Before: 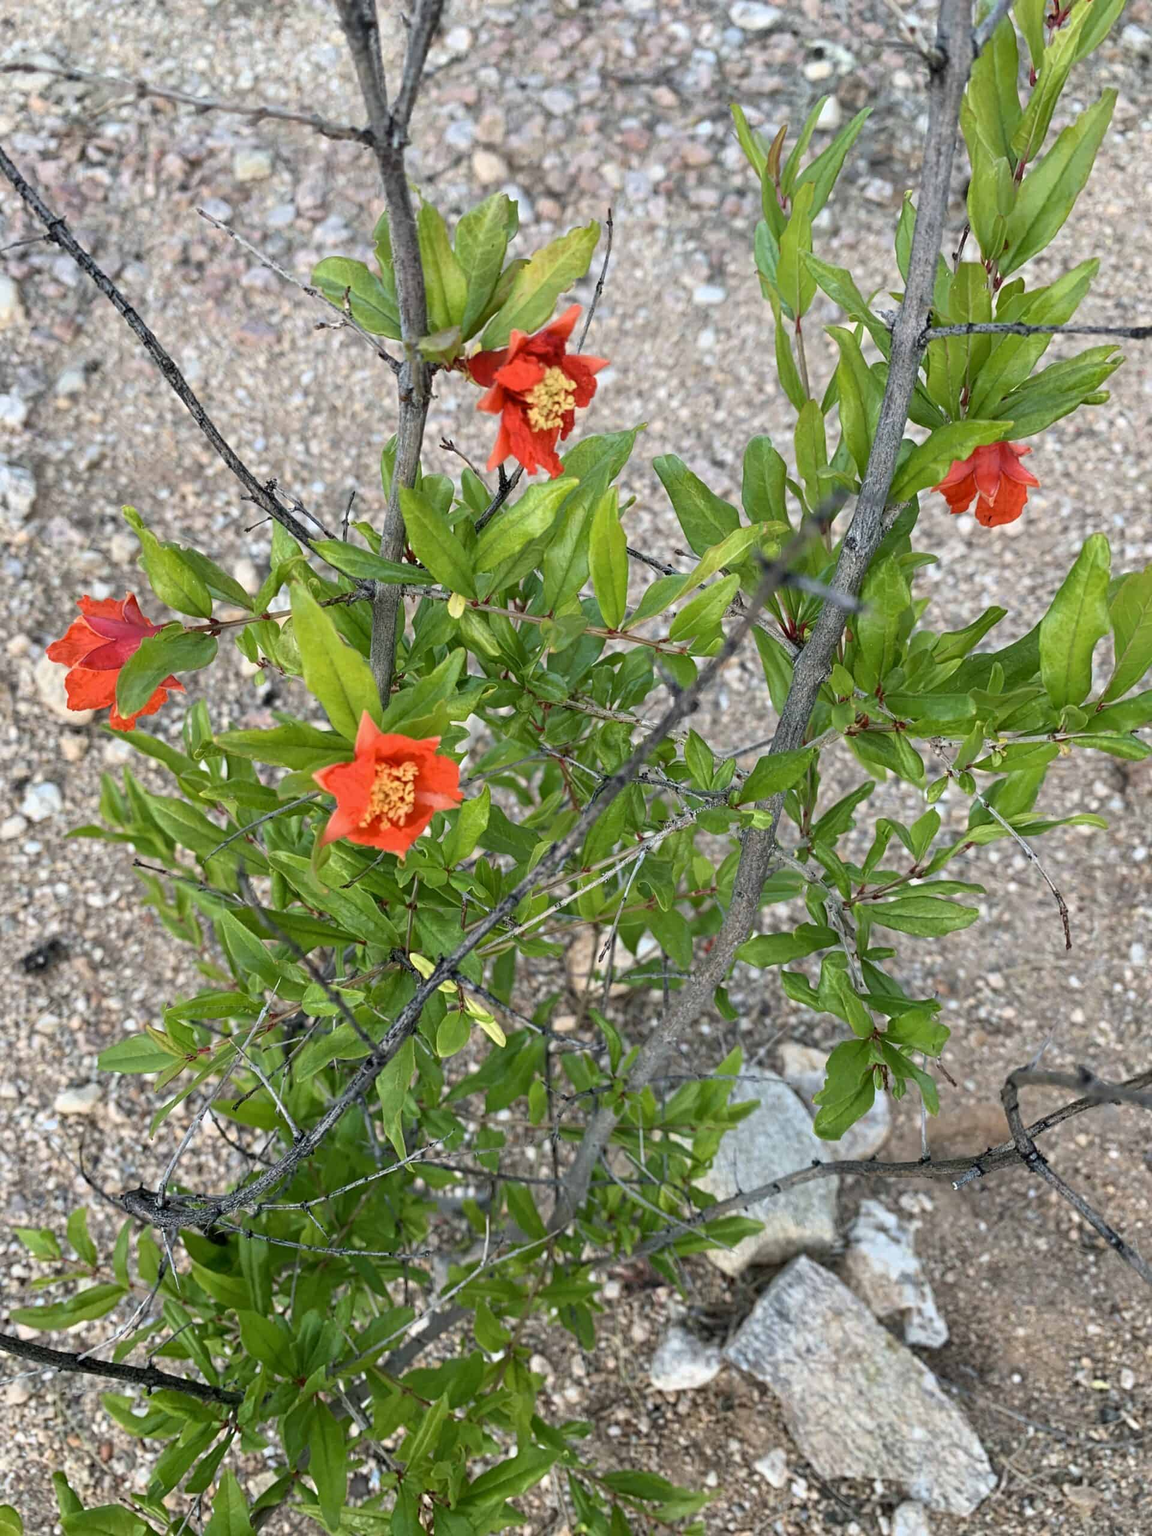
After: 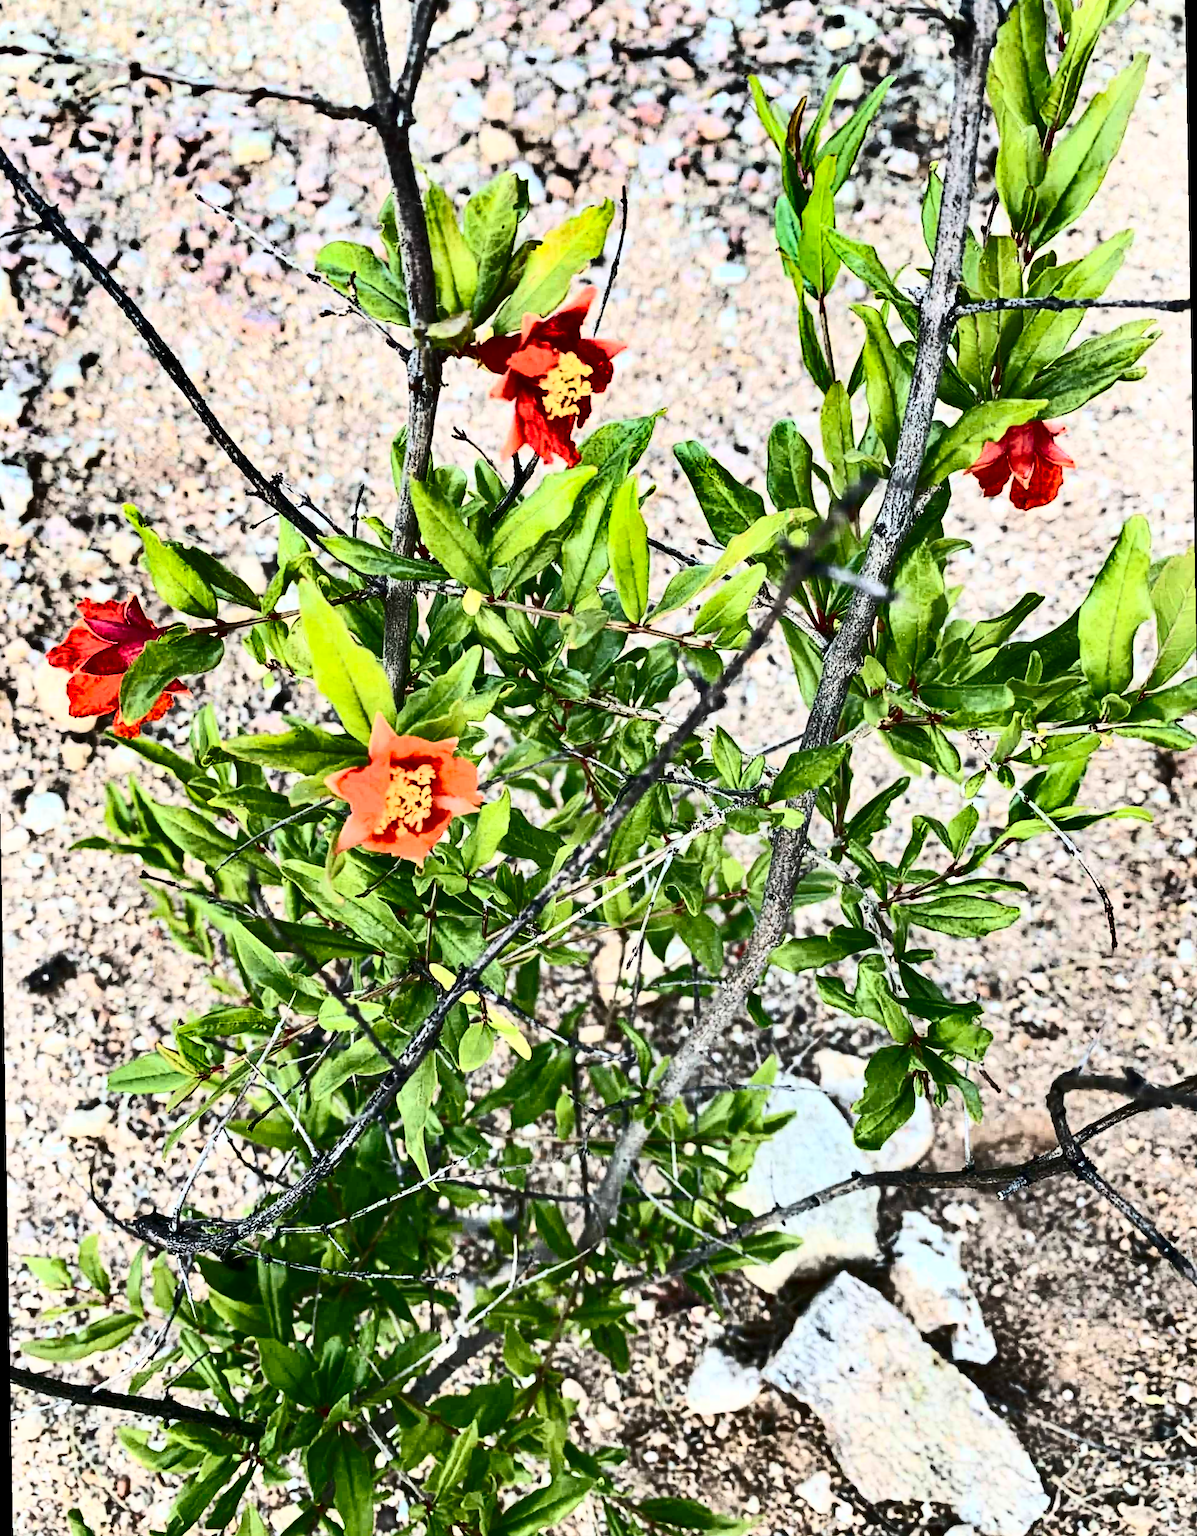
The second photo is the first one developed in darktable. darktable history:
rotate and perspective: rotation -1°, crop left 0.011, crop right 0.989, crop top 0.025, crop bottom 0.975
contrast brightness saturation: contrast 0.93, brightness 0.2
shadows and highlights: shadows 24.5, highlights -78.15, soften with gaussian
levels: mode automatic, black 0.023%, white 99.97%, levels [0.062, 0.494, 0.925]
exposure: exposure 0.128 EV, compensate highlight preservation false
